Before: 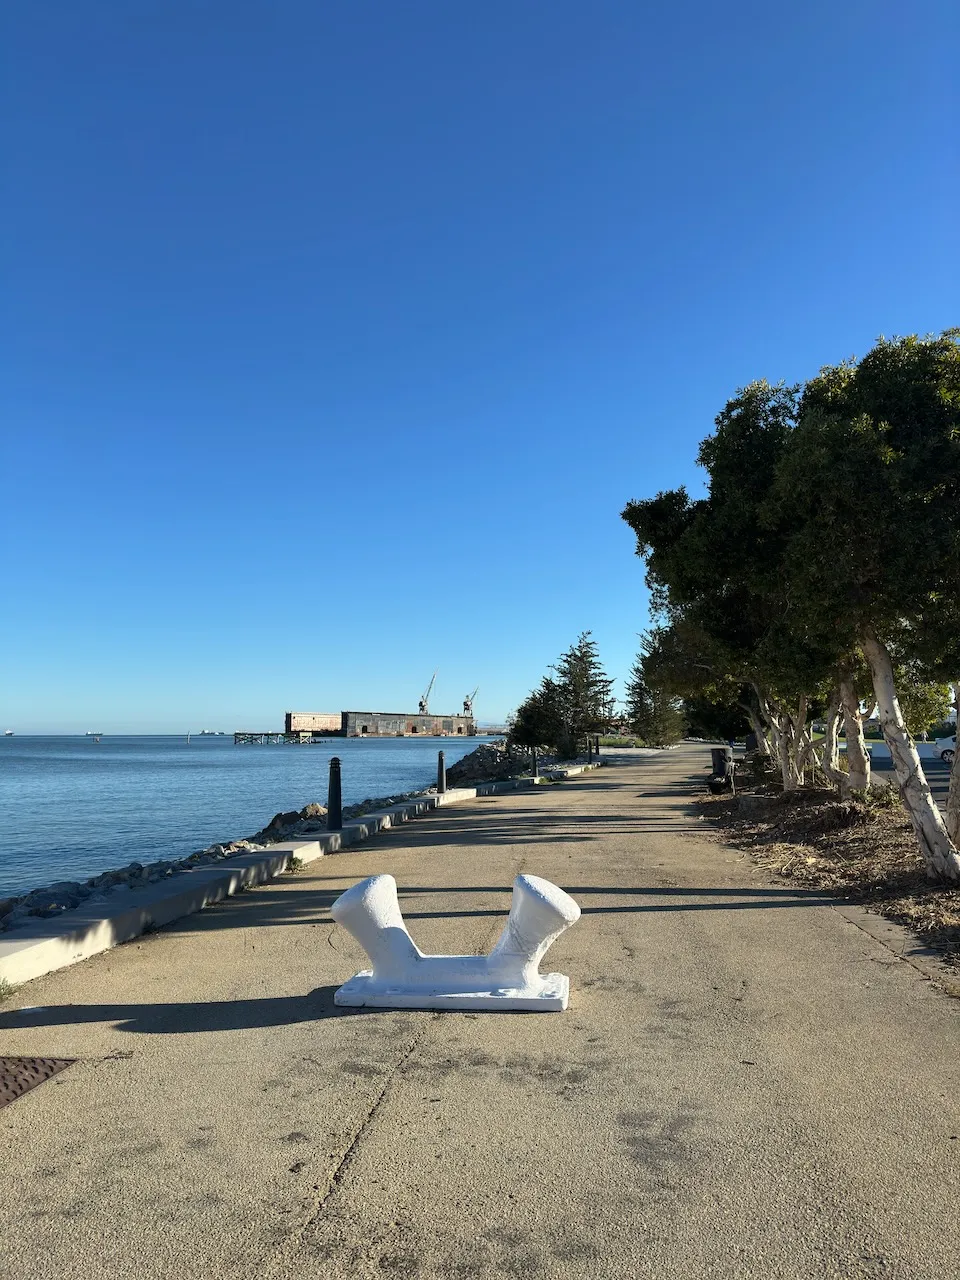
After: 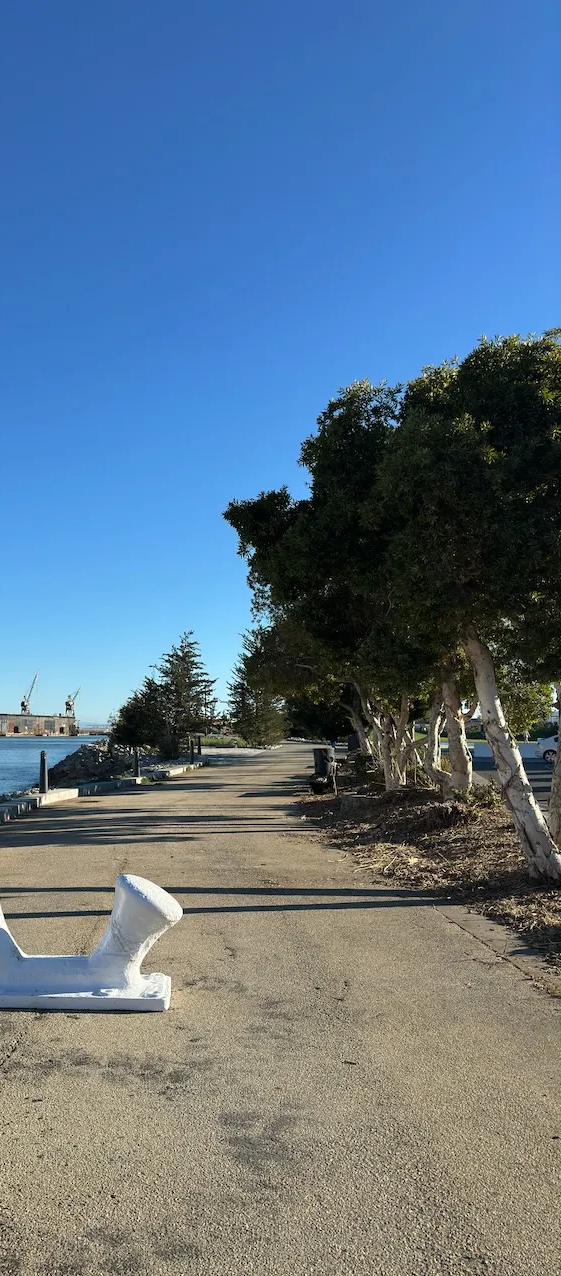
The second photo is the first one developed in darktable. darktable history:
exposure: compensate highlight preservation false
crop: left 41.531%
